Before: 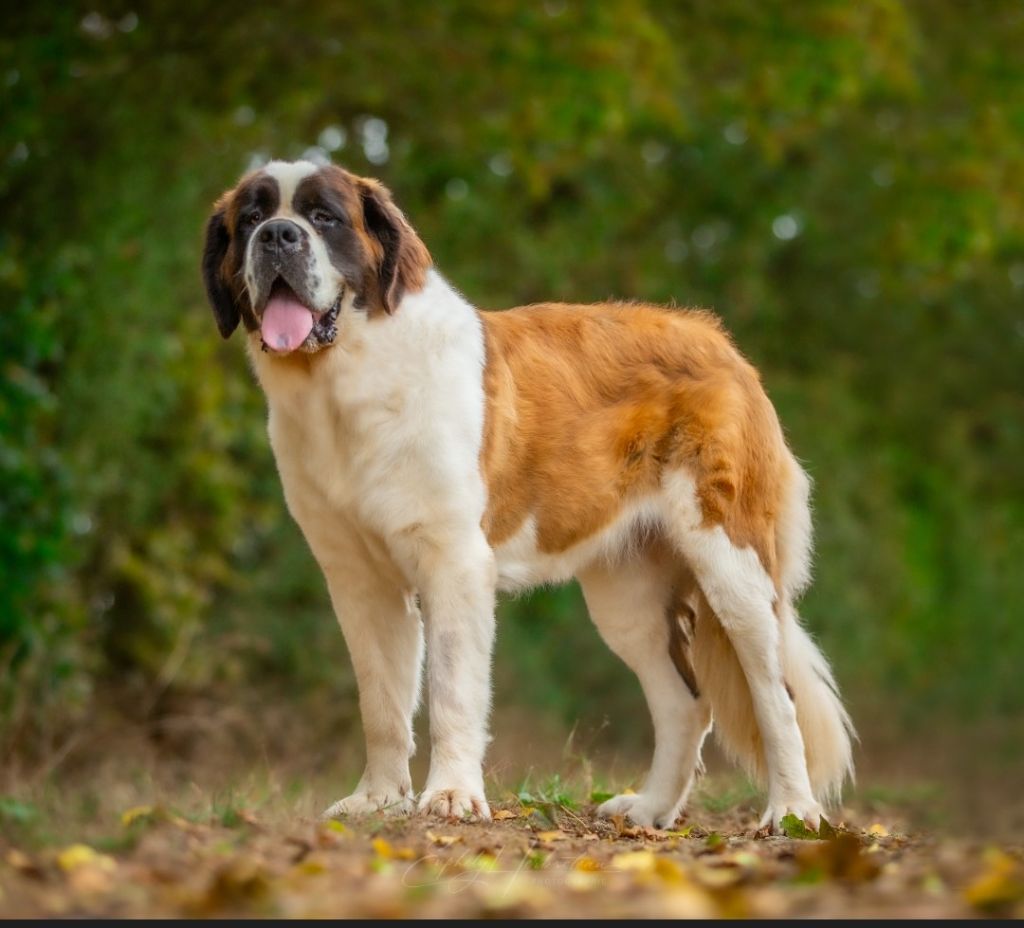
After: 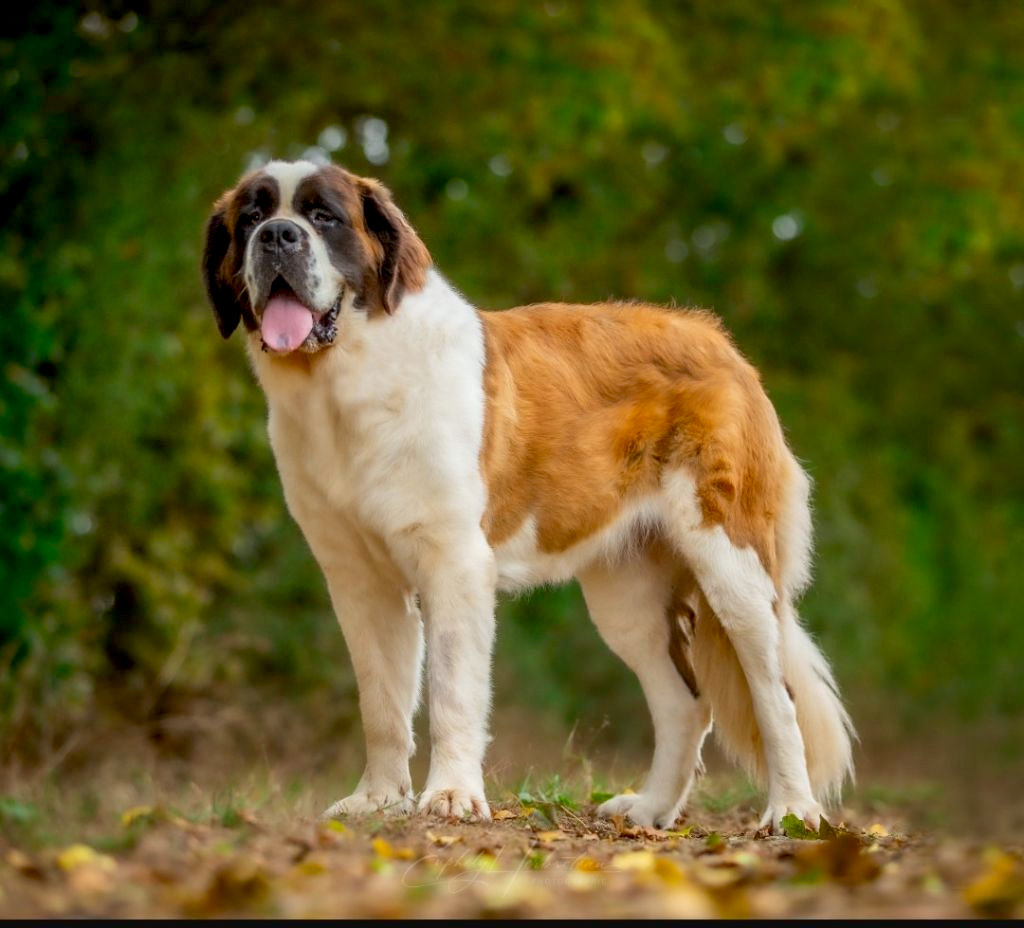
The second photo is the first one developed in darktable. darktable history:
exposure: black level correction 0.01, exposure 0.009 EV, compensate highlight preservation false
